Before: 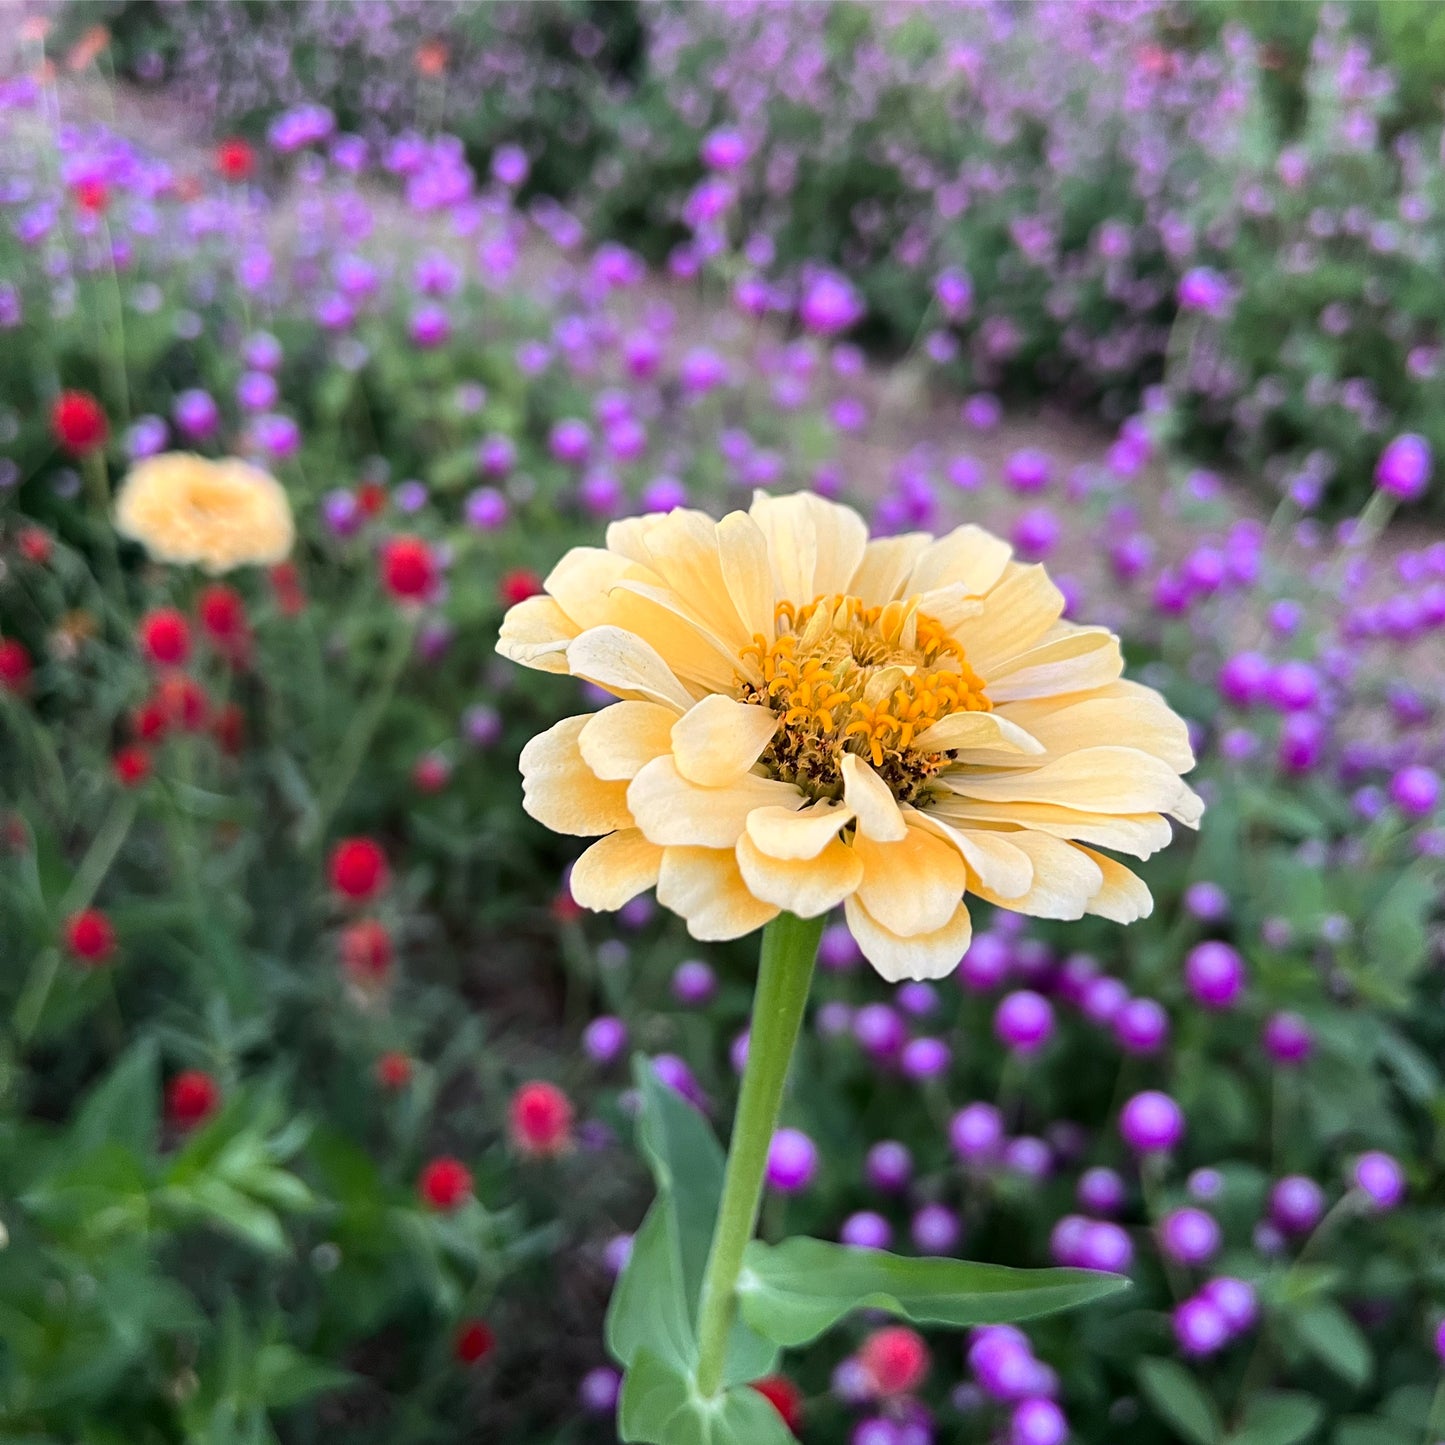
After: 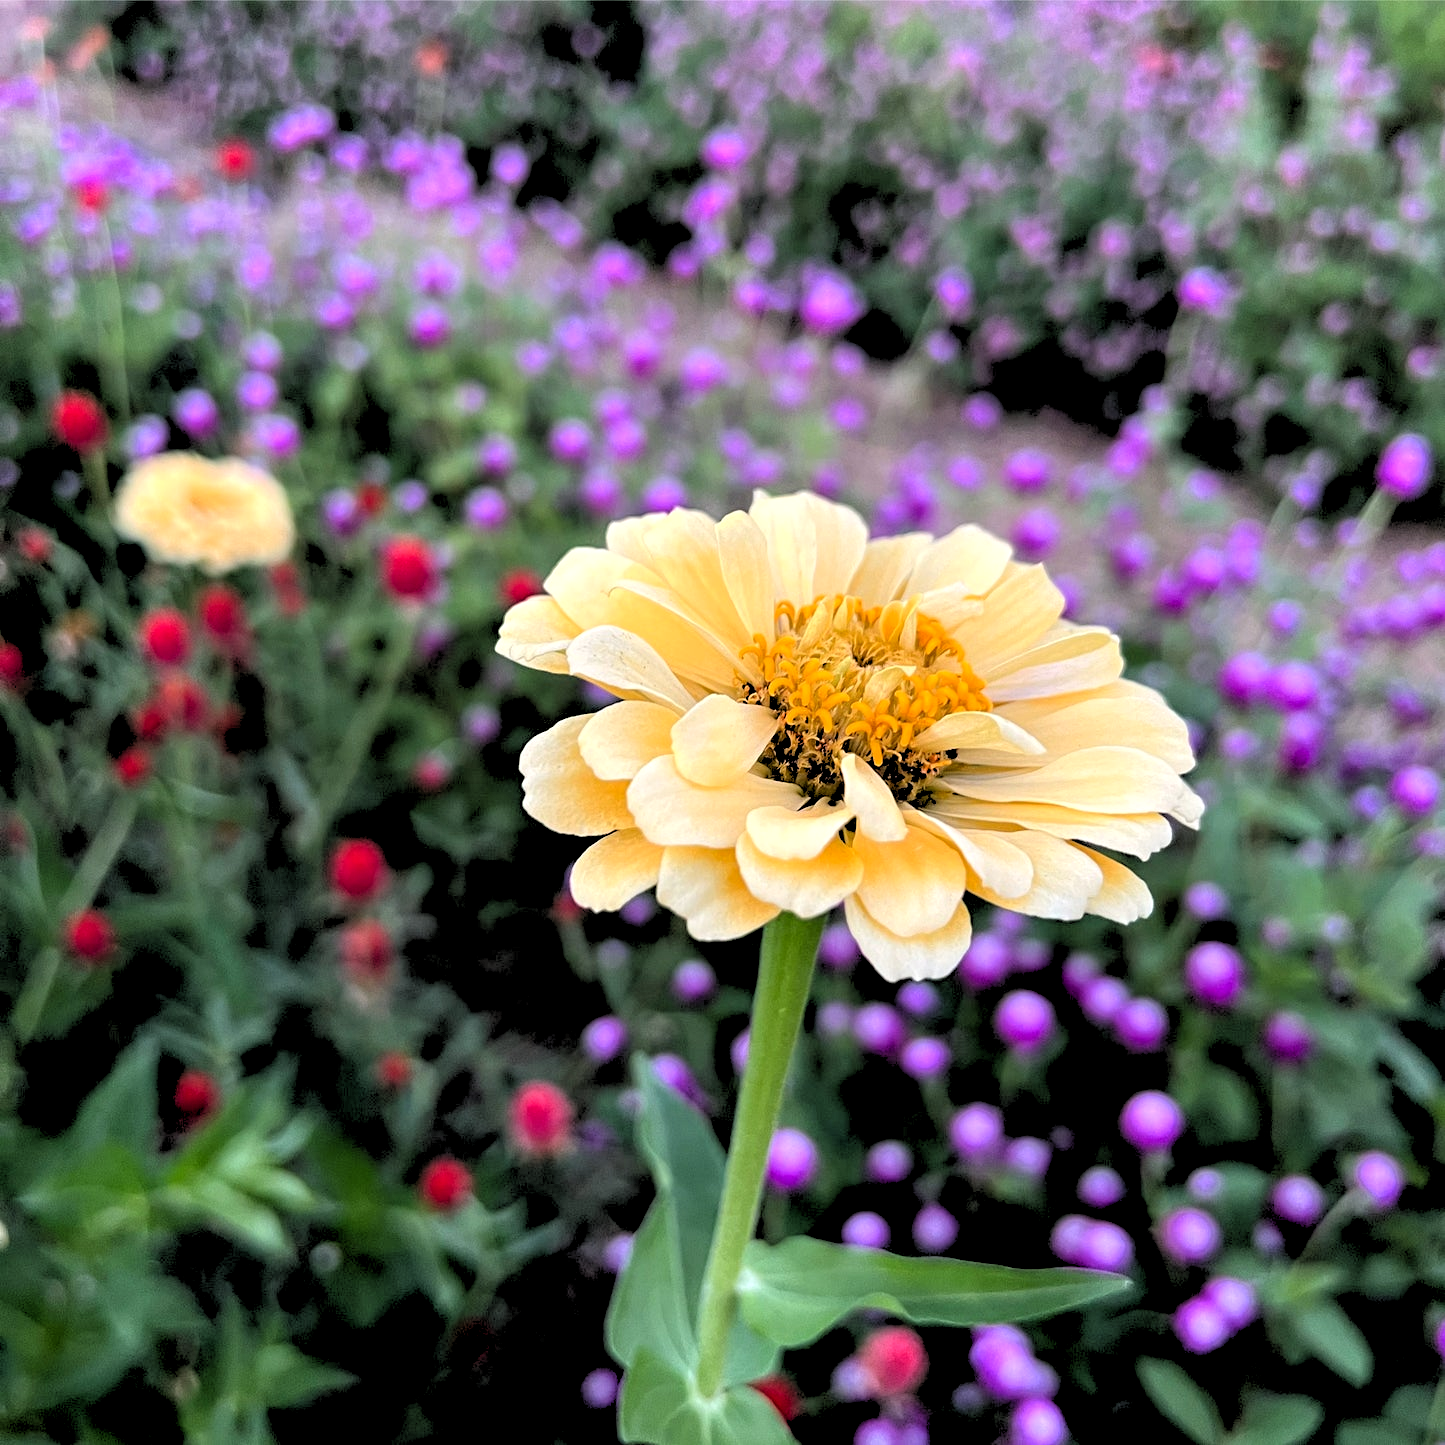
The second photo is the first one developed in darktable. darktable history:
rgb levels: levels [[0.029, 0.461, 0.922], [0, 0.5, 1], [0, 0.5, 1]]
contrast equalizer: octaves 7, y [[0.524 ×6], [0.512 ×6], [0.379 ×6], [0 ×6], [0 ×6]]
